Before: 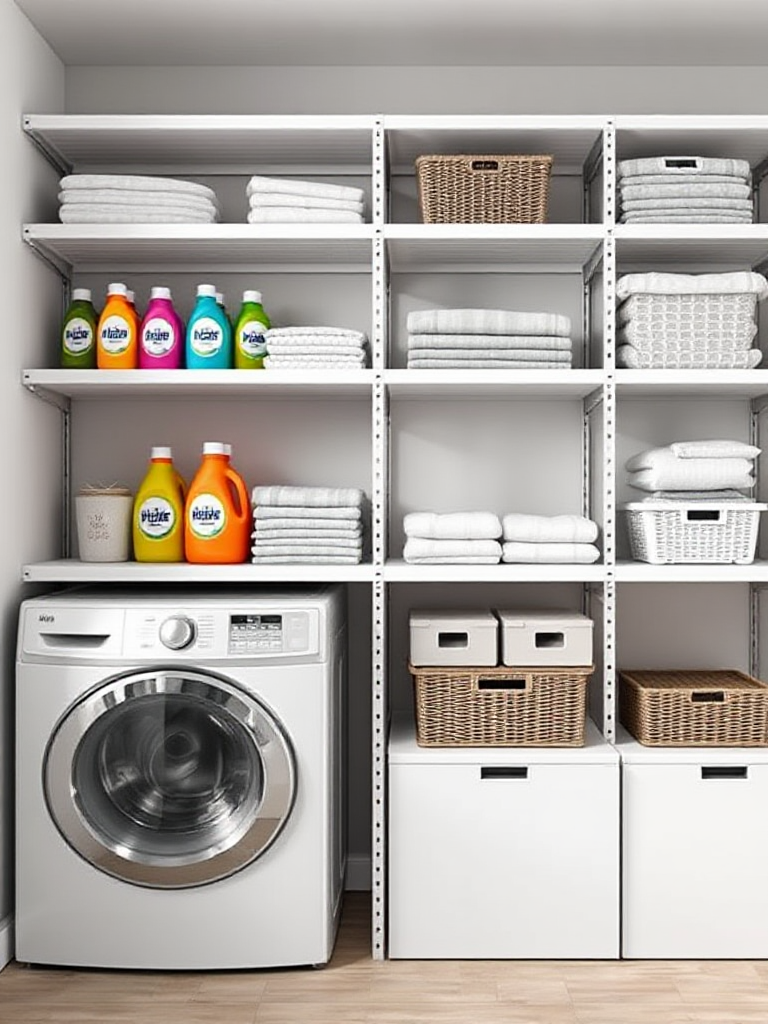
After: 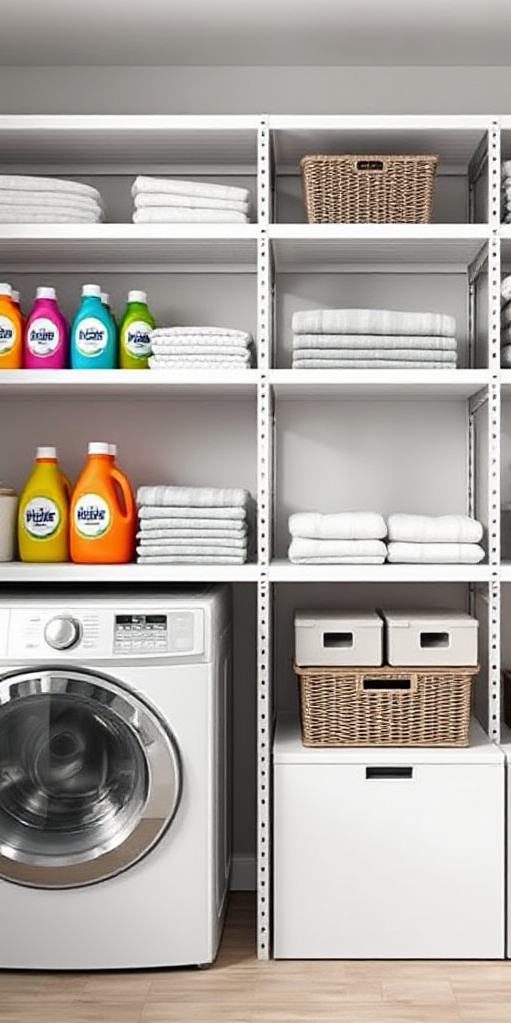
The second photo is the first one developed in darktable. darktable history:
crop and rotate: left 15.055%, right 18.278%
rotate and perspective: automatic cropping off
